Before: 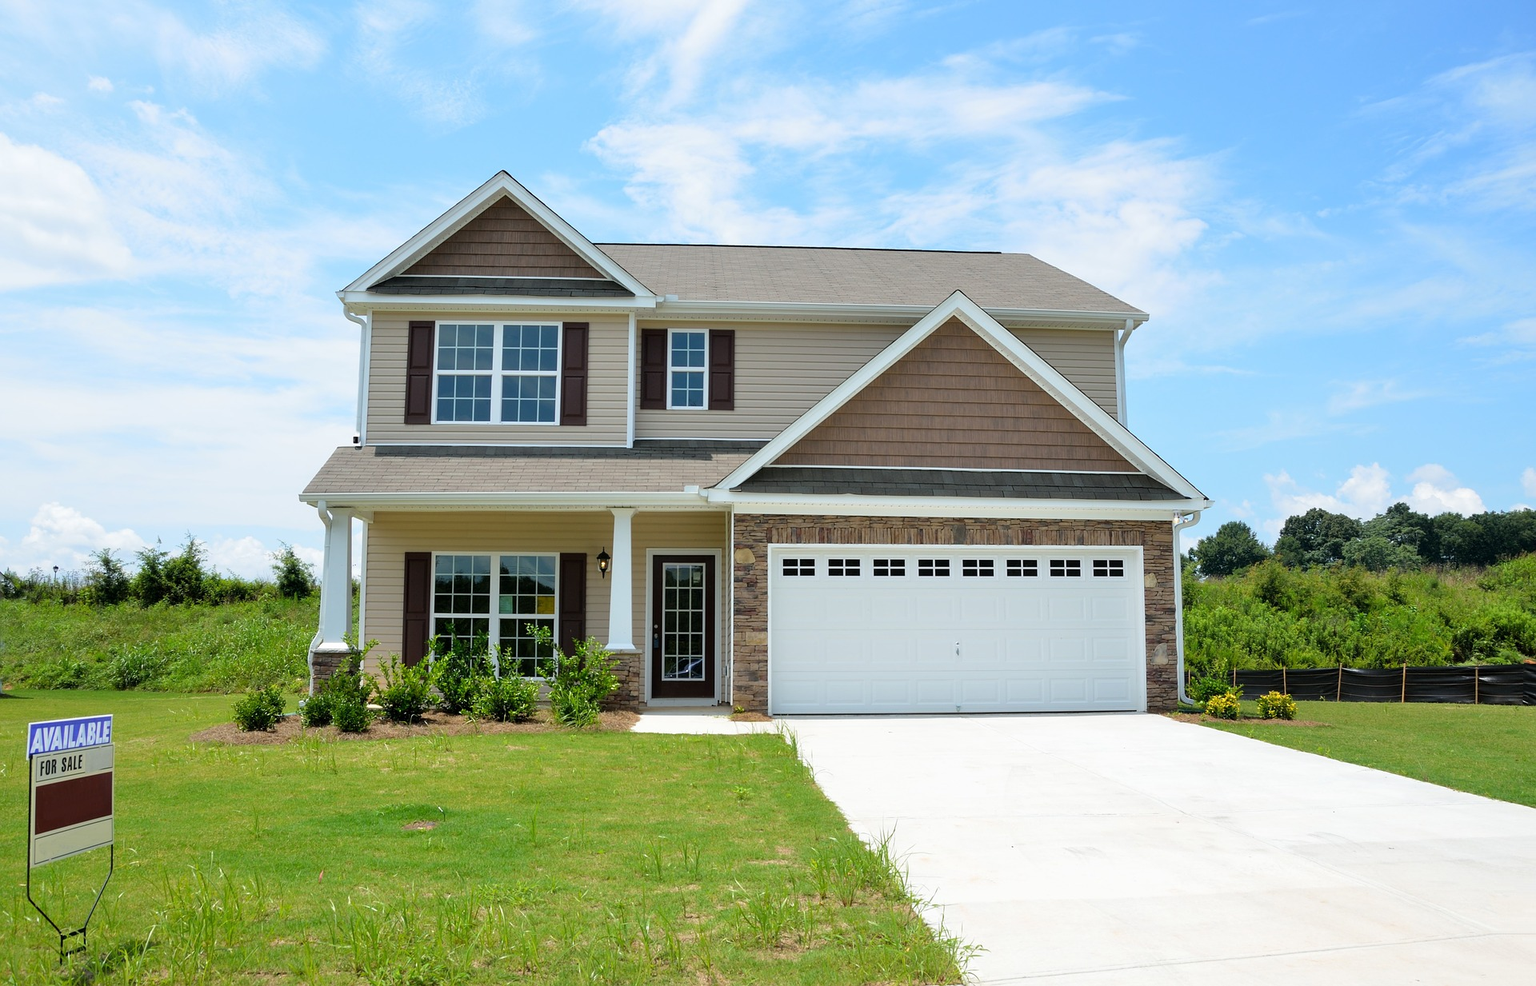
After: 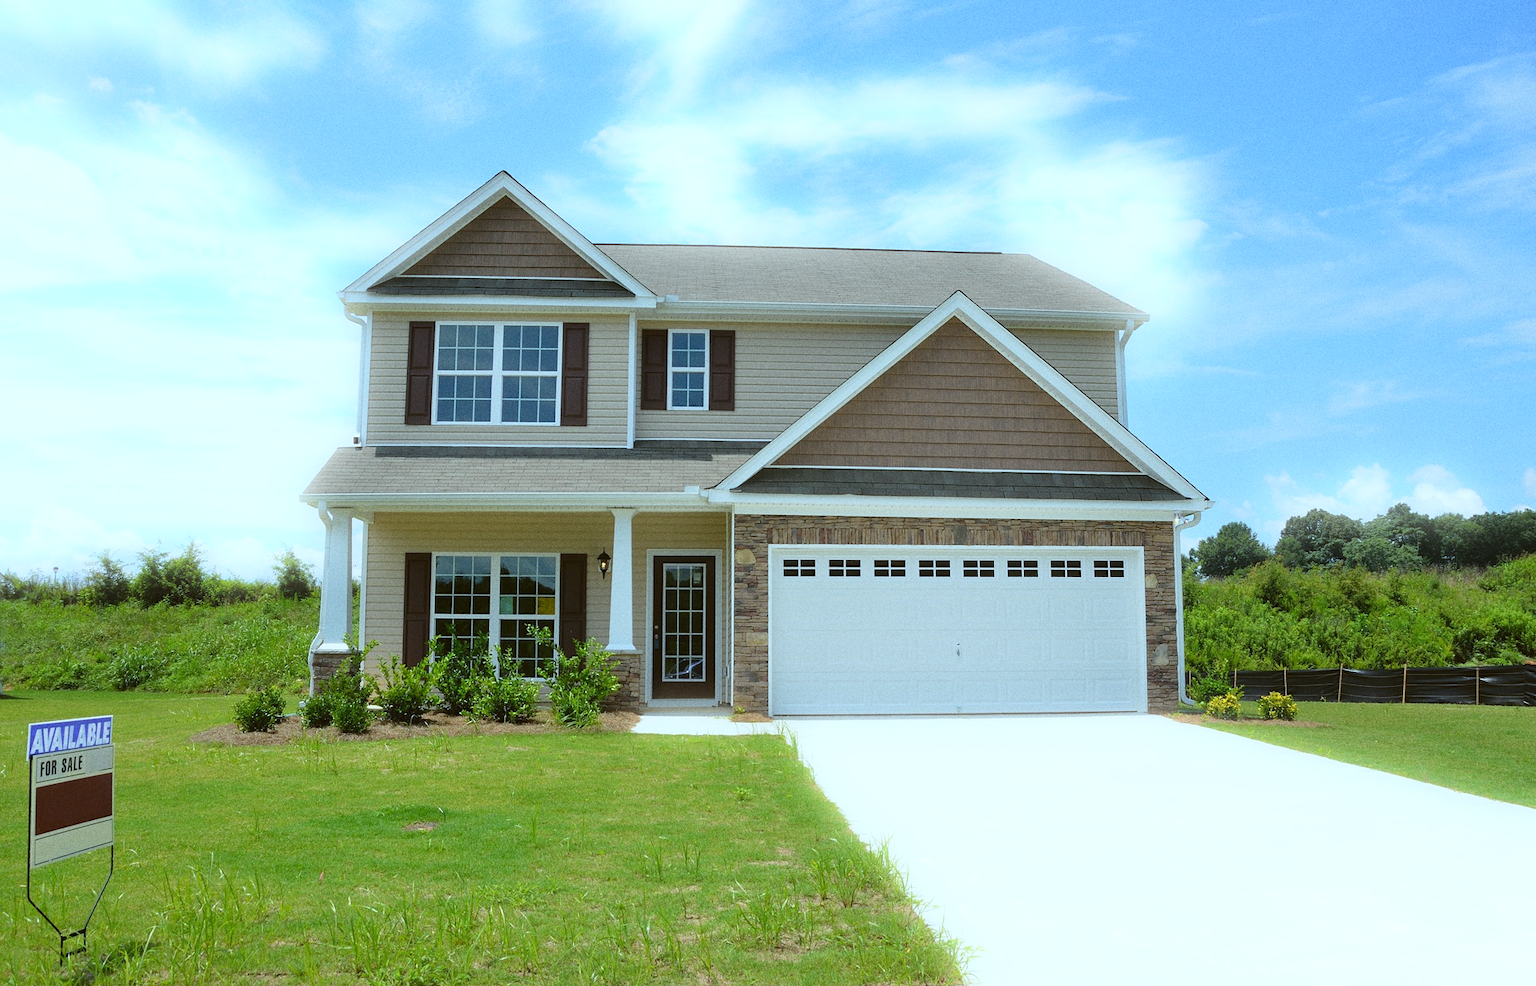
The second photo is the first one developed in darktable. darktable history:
bloom: size 5%, threshold 95%, strength 15%
grain: on, module defaults
color balance: lift [1.004, 1.002, 1.002, 0.998], gamma [1, 1.007, 1.002, 0.993], gain [1, 0.977, 1.013, 1.023], contrast -3.64%
white balance: red 0.925, blue 1.046
fill light: on, module defaults
